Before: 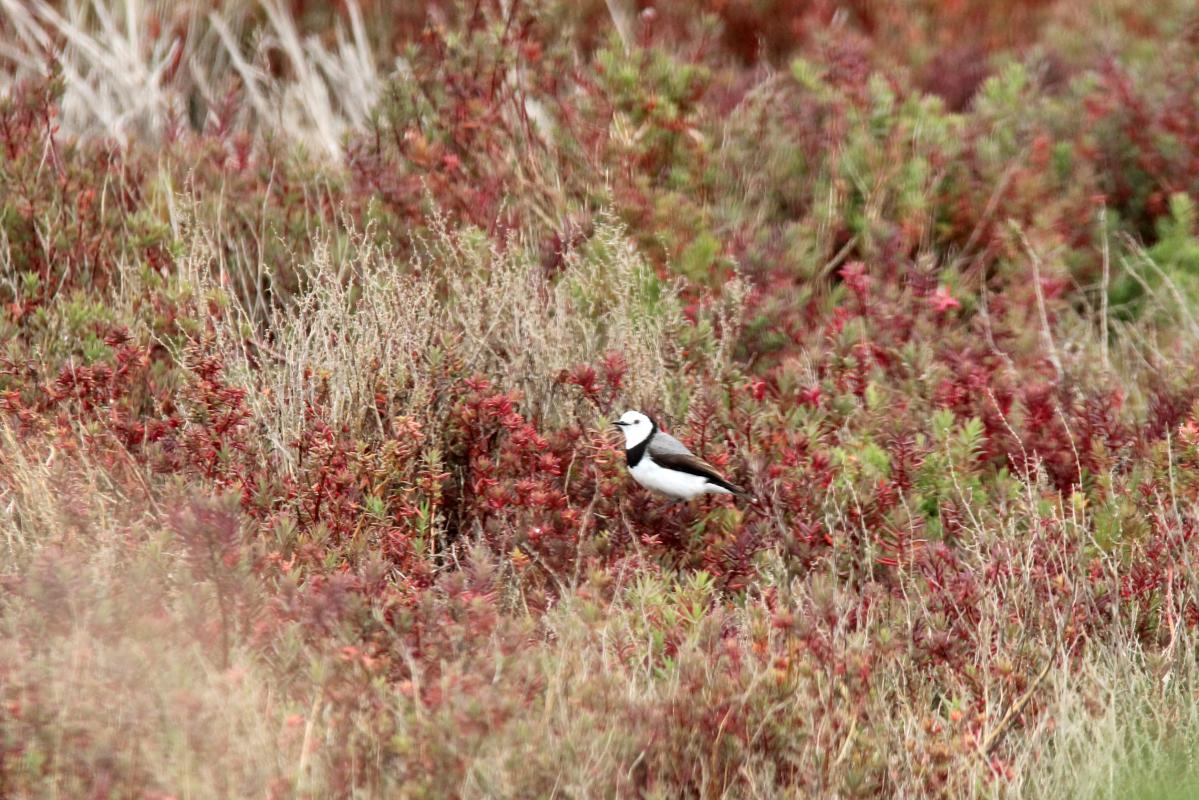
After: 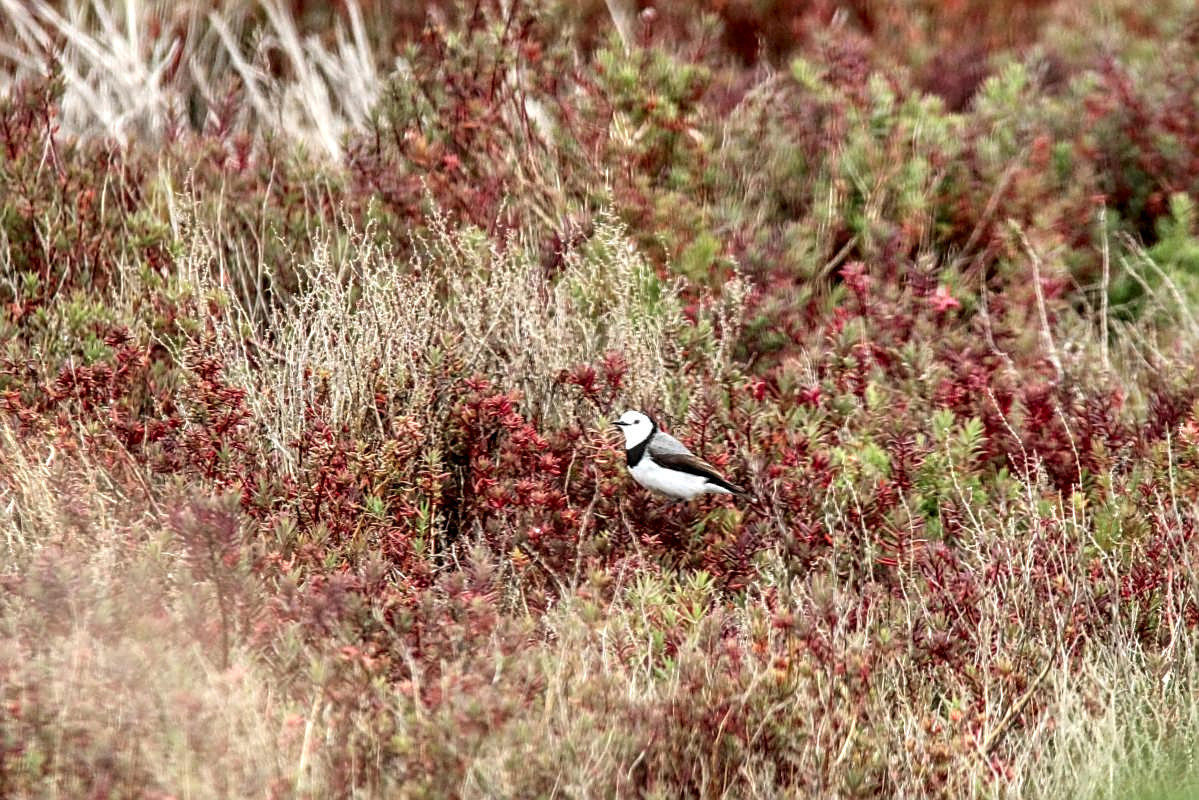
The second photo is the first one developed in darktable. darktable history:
local contrast: detail 150%
sharpen: amount 0.497
